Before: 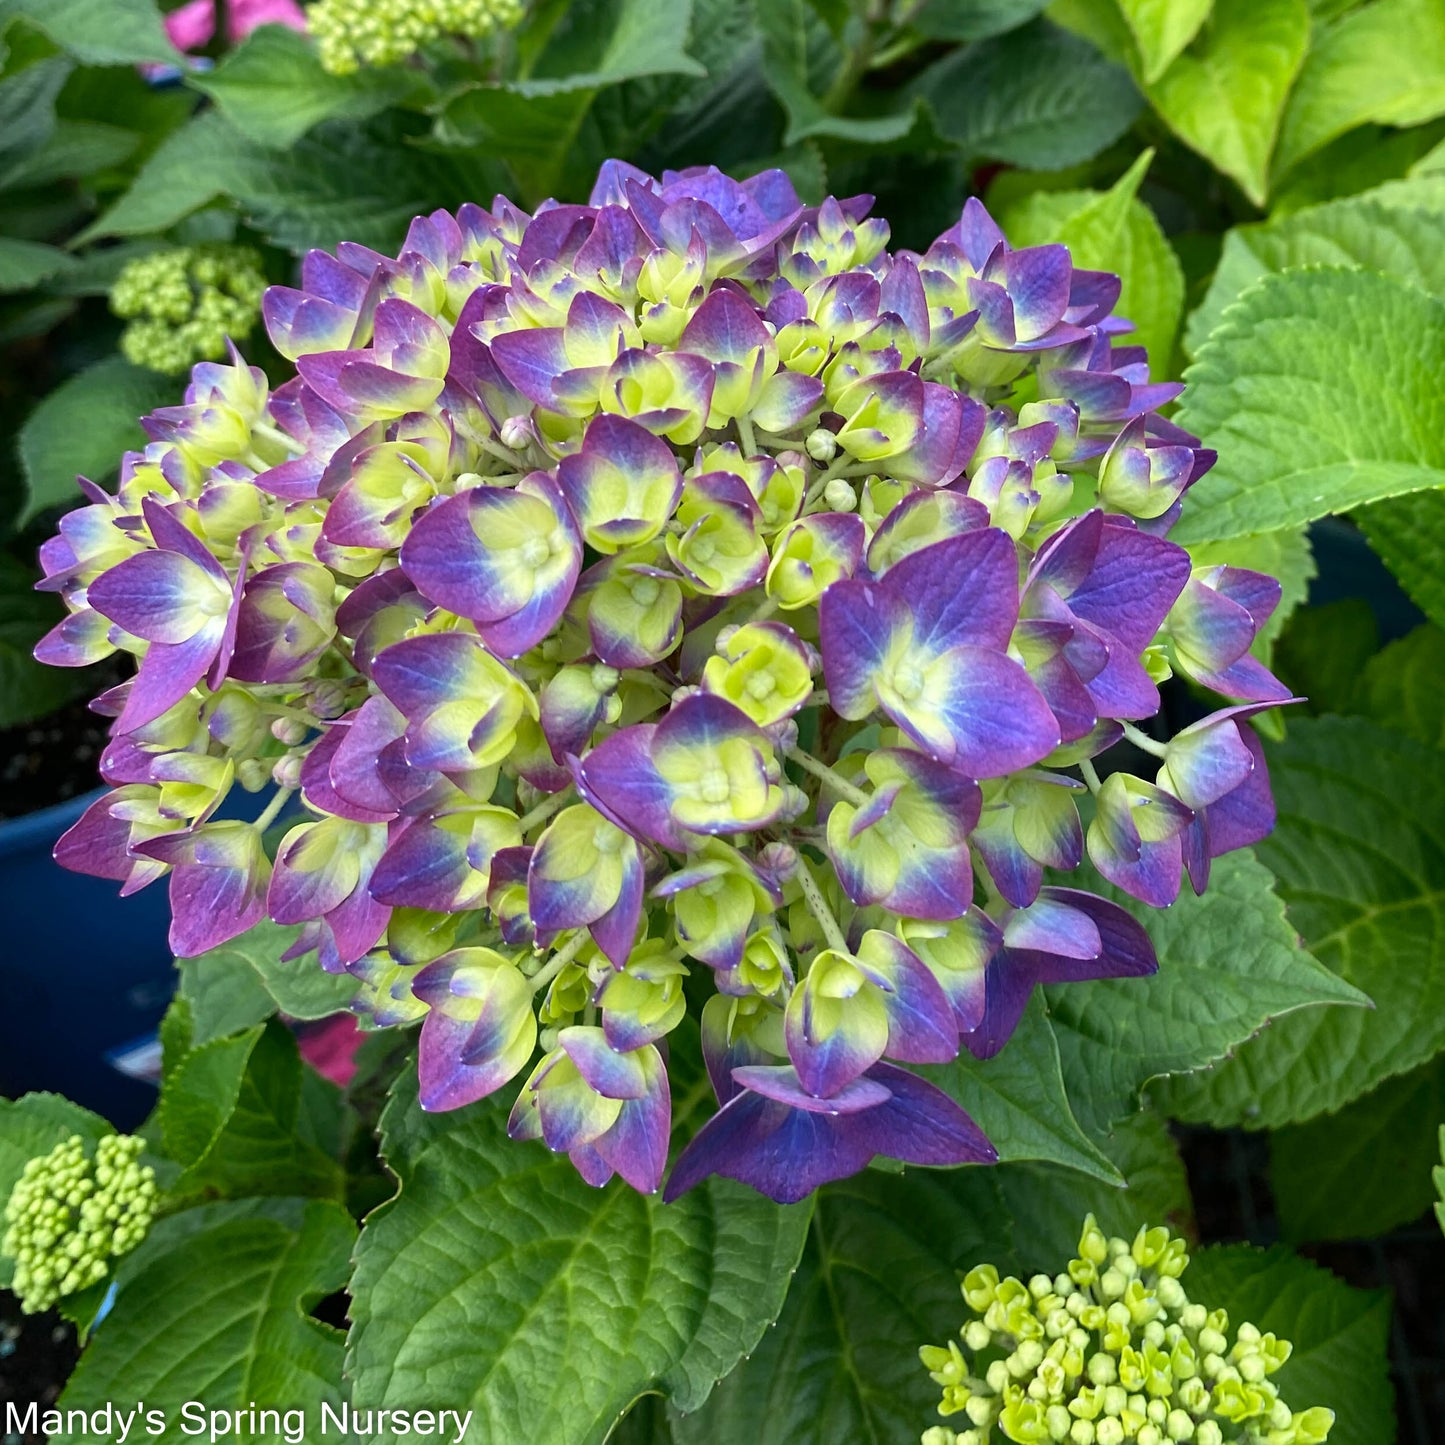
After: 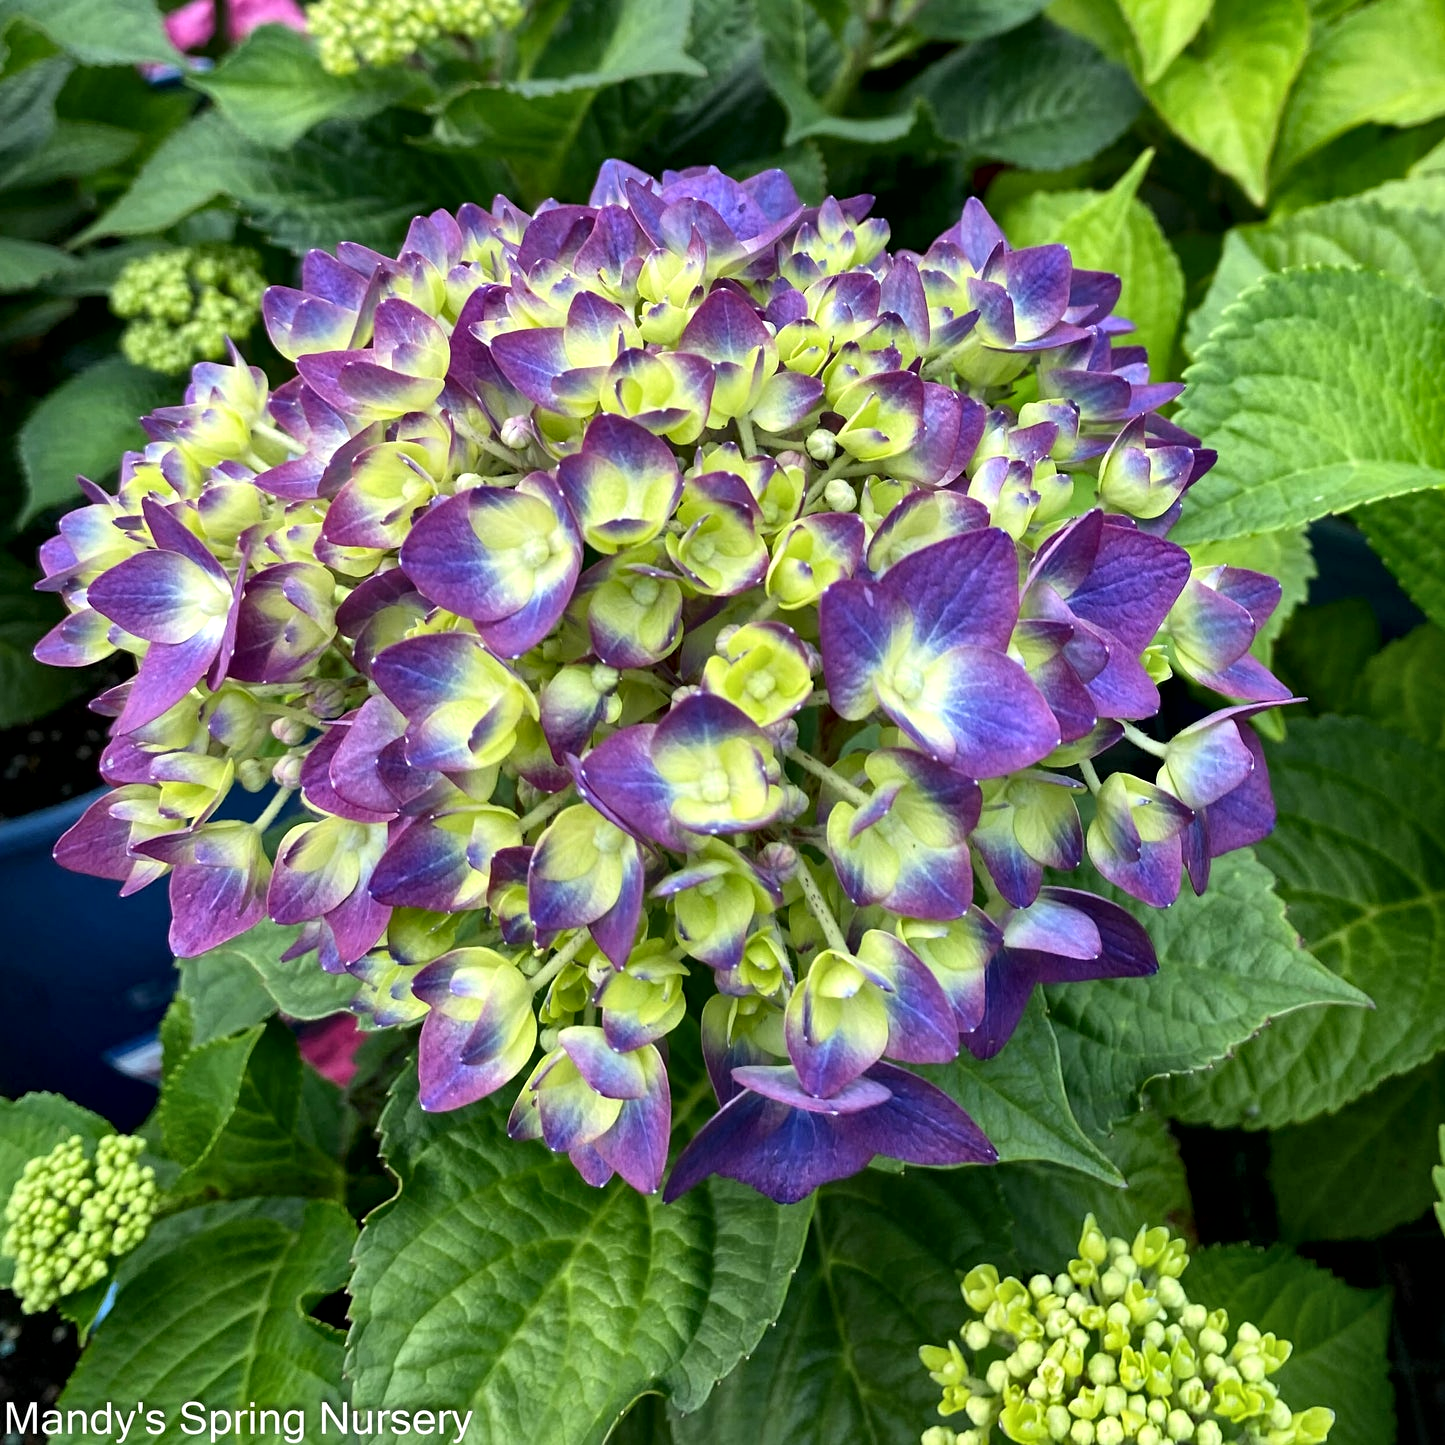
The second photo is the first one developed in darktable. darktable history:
local contrast: mode bilateral grid, contrast 24, coarseness 60, detail 151%, midtone range 0.2
